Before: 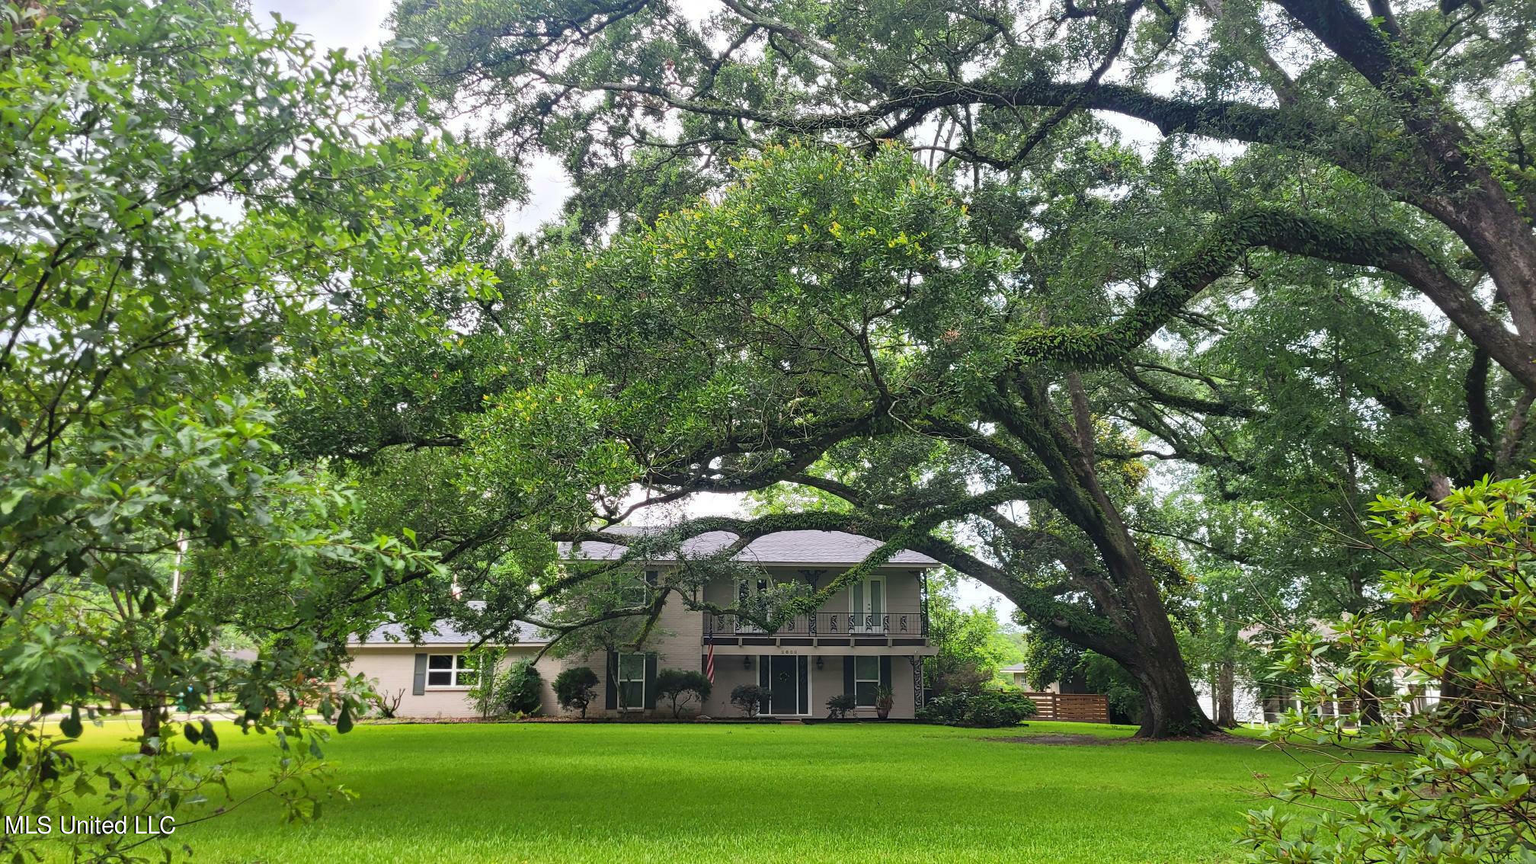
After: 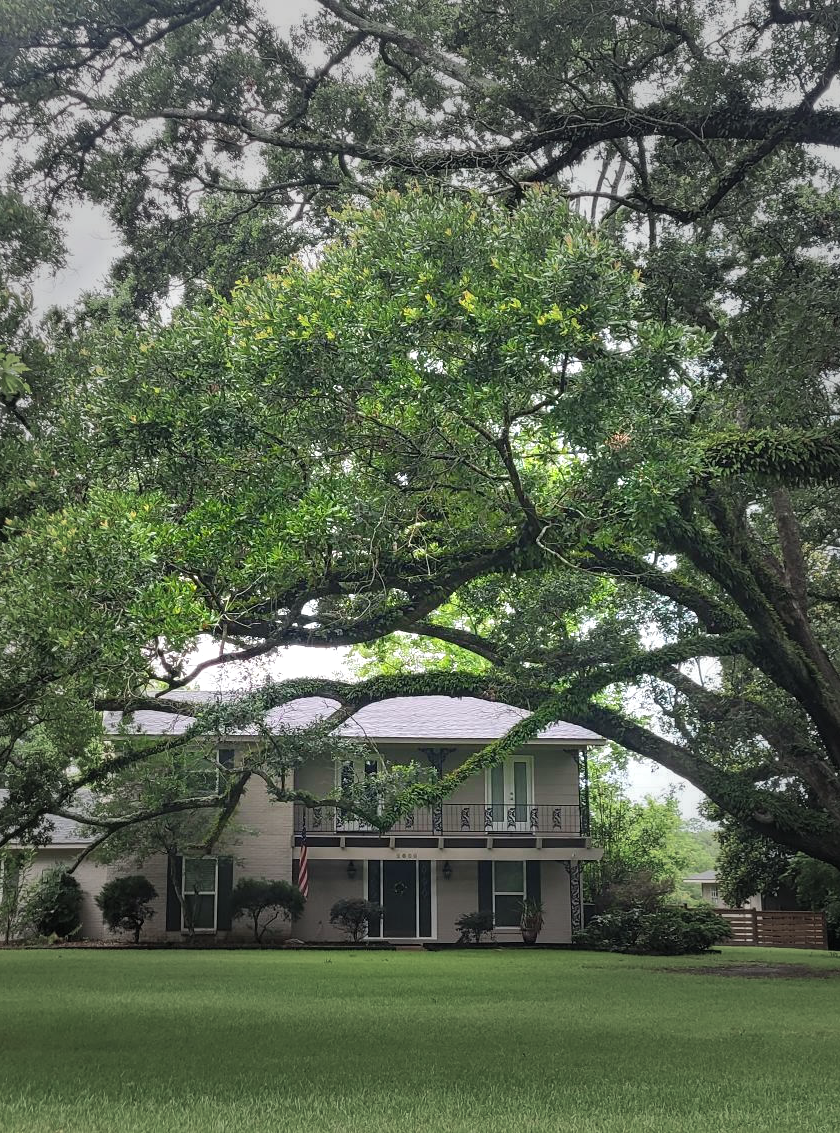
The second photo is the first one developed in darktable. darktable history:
exposure: exposure 0.29 EV, compensate highlight preservation false
crop: left 31.229%, right 27.105%
vignetting: fall-off start 40%, fall-off radius 40%
